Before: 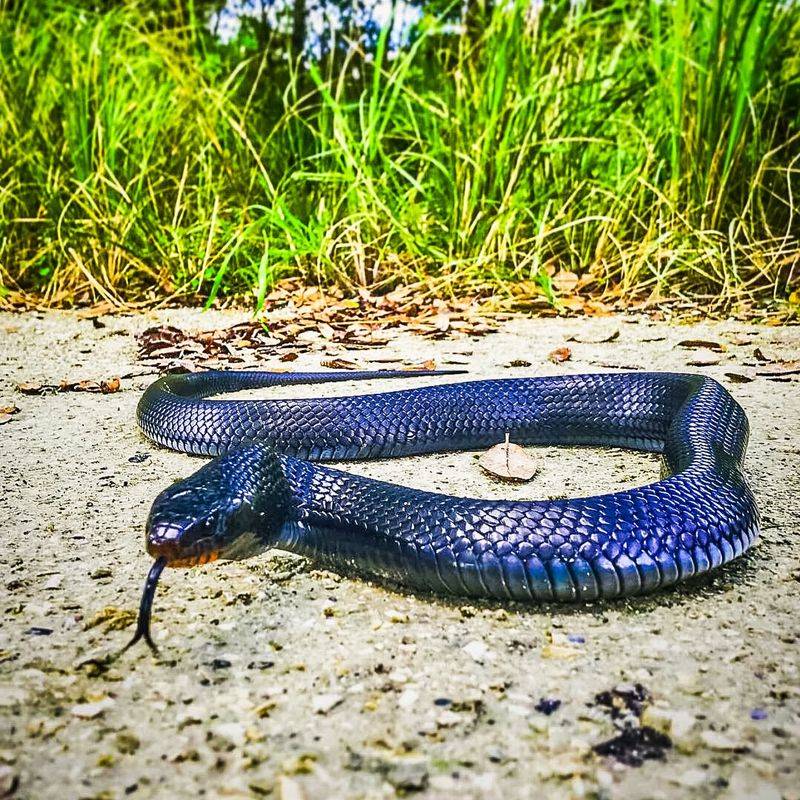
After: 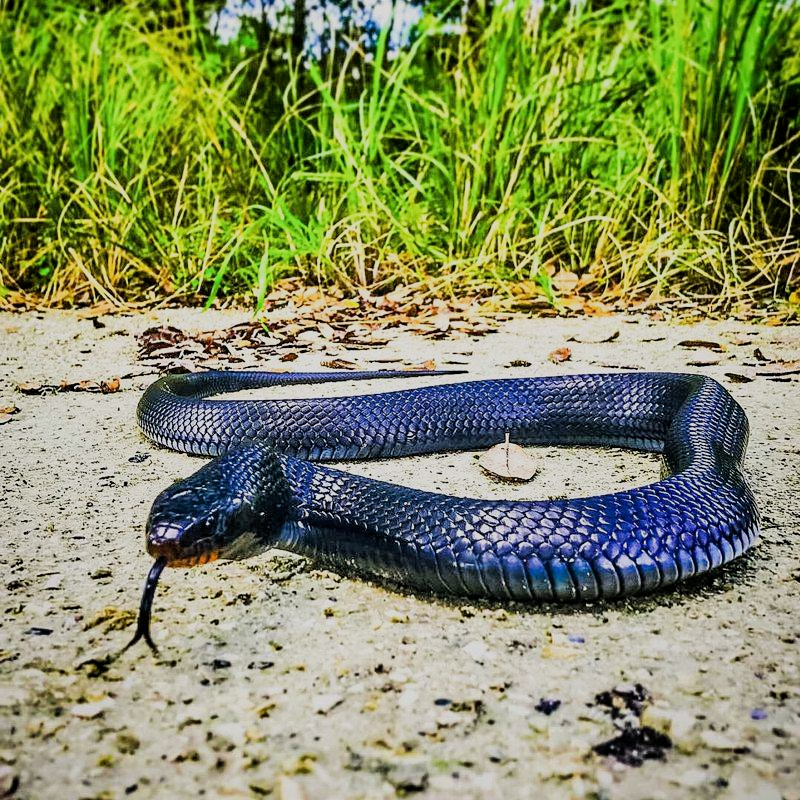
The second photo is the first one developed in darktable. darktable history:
contrast brightness saturation: contrast 0.049
filmic rgb: middle gray luminance 28.76%, black relative exposure -10.23 EV, white relative exposure 5.51 EV, target black luminance 0%, hardness 3.96, latitude 1.36%, contrast 1.124, highlights saturation mix 5.9%, shadows ↔ highlights balance 15.81%
